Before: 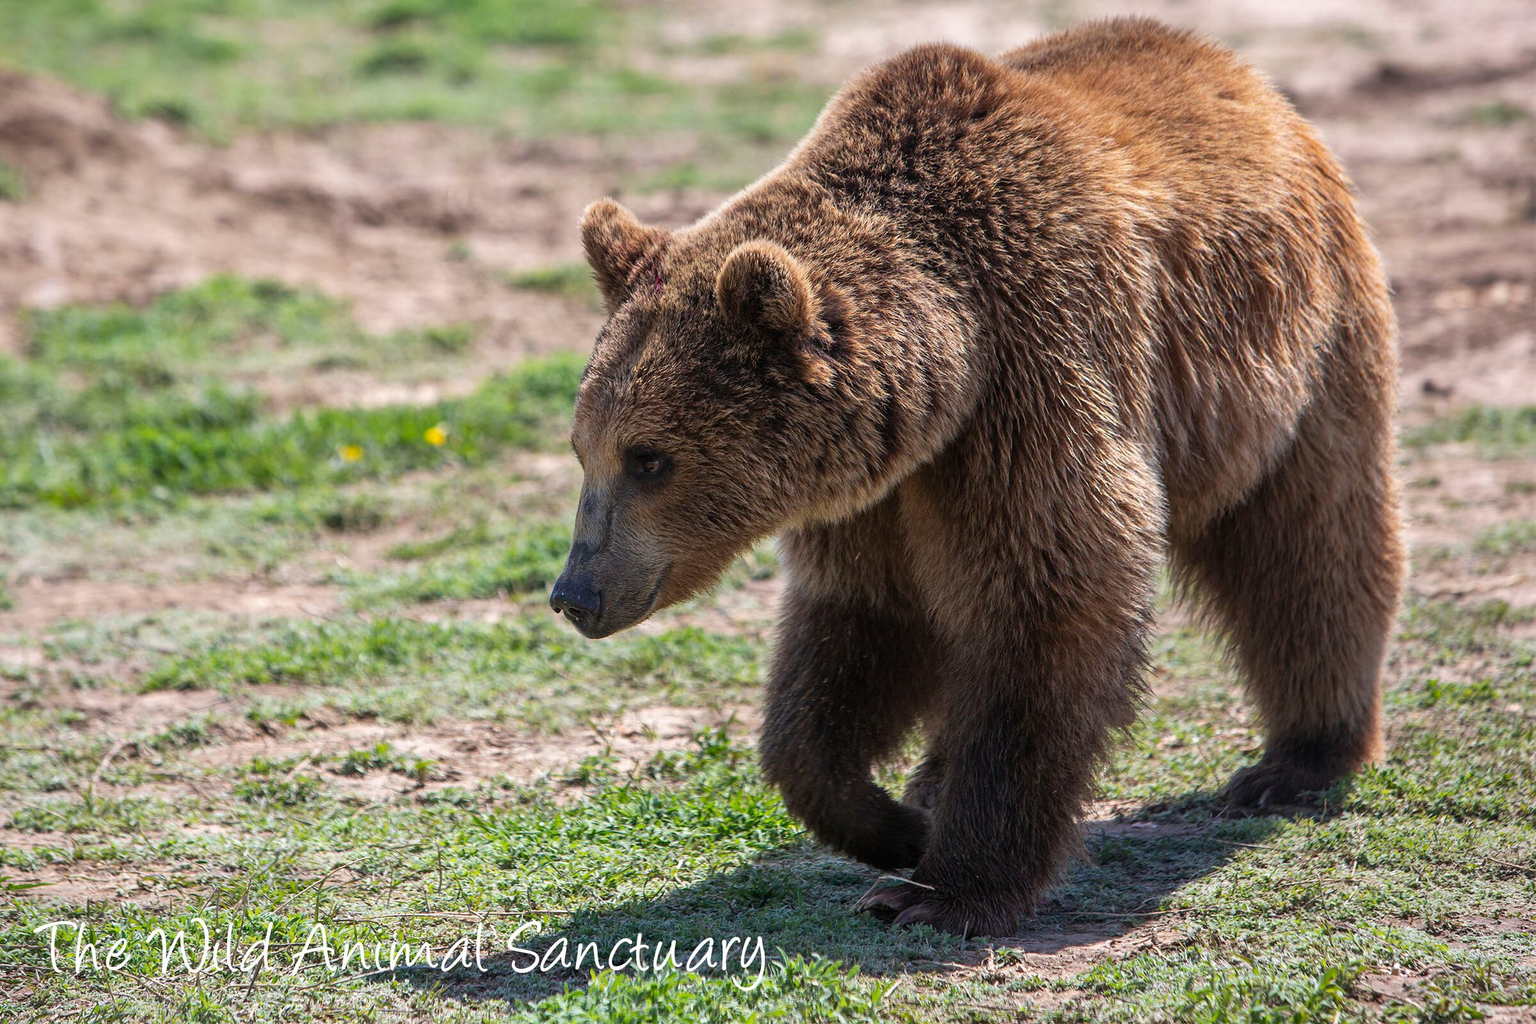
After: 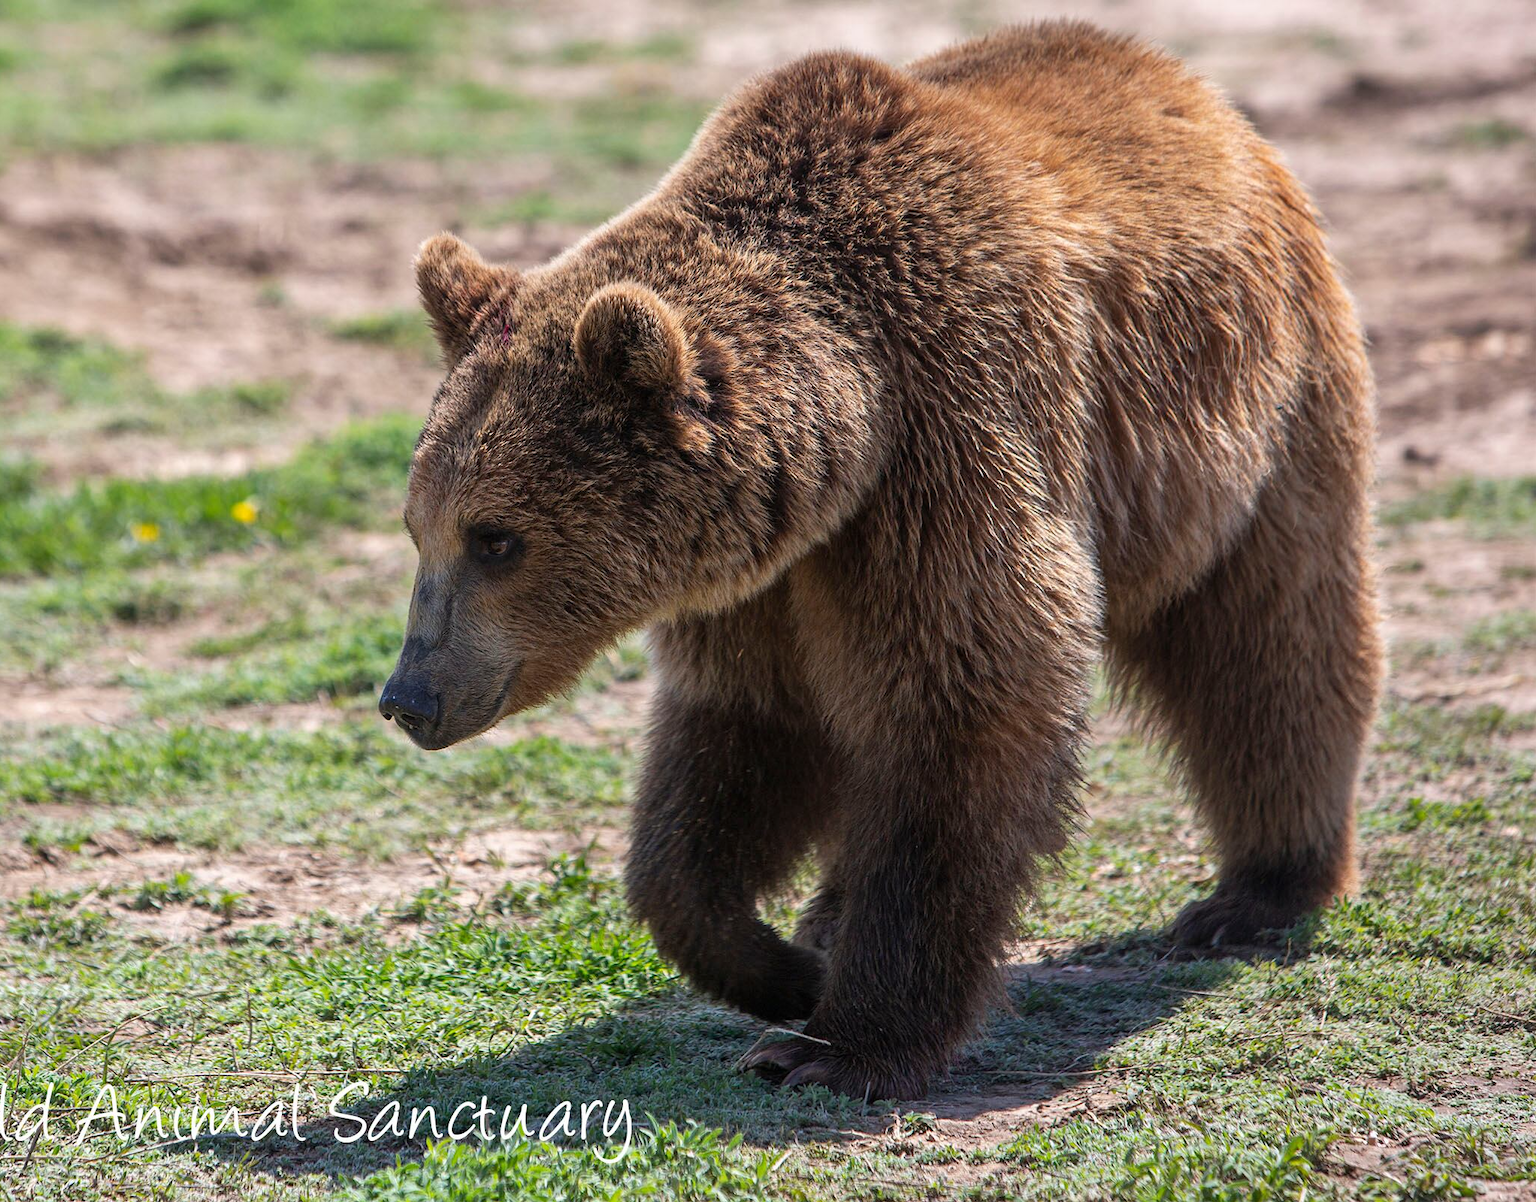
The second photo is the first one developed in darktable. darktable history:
crop and rotate: left 14.817%
